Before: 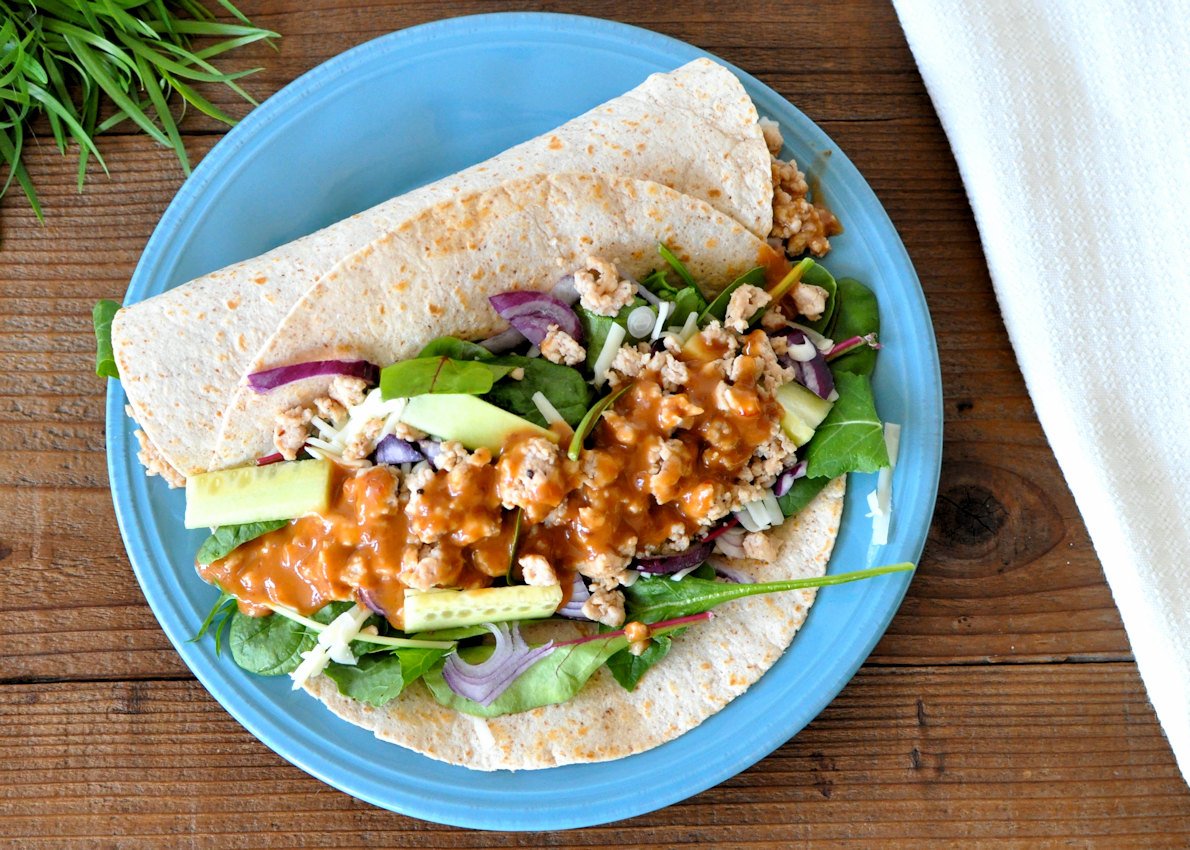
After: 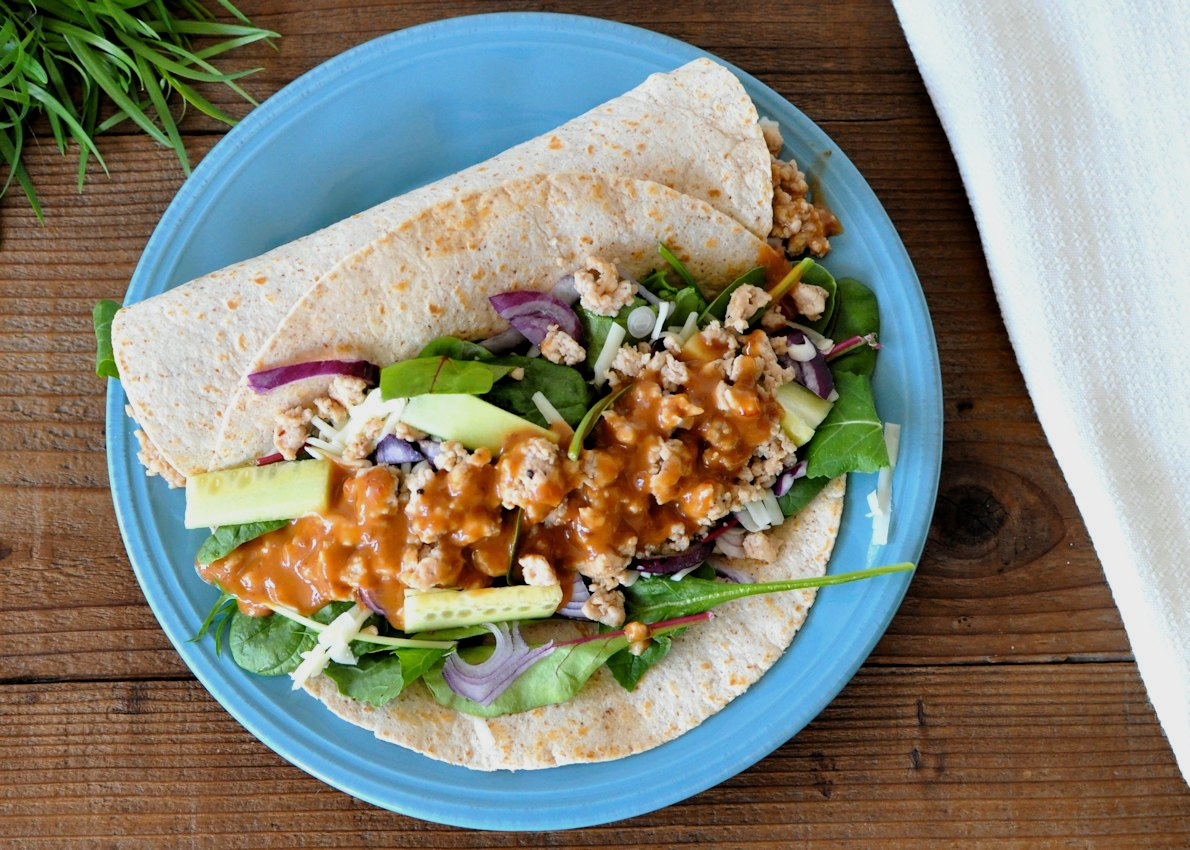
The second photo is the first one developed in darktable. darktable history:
tone equalizer: -8 EV -0.442 EV, -7 EV -0.409 EV, -6 EV -0.318 EV, -5 EV -0.187 EV, -3 EV 0.205 EV, -2 EV 0.359 EV, -1 EV 0.405 EV, +0 EV 0.413 EV
exposure: black level correction 0, exposure -0.686 EV, compensate highlight preservation false
